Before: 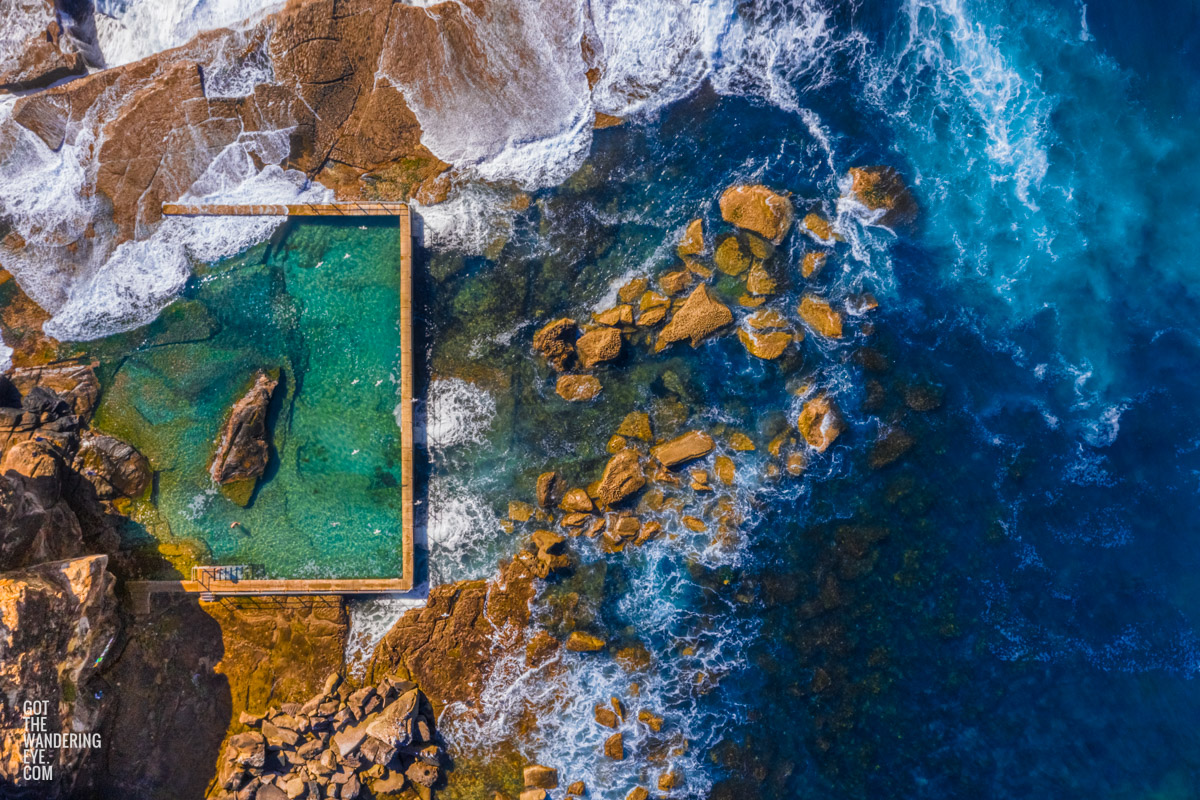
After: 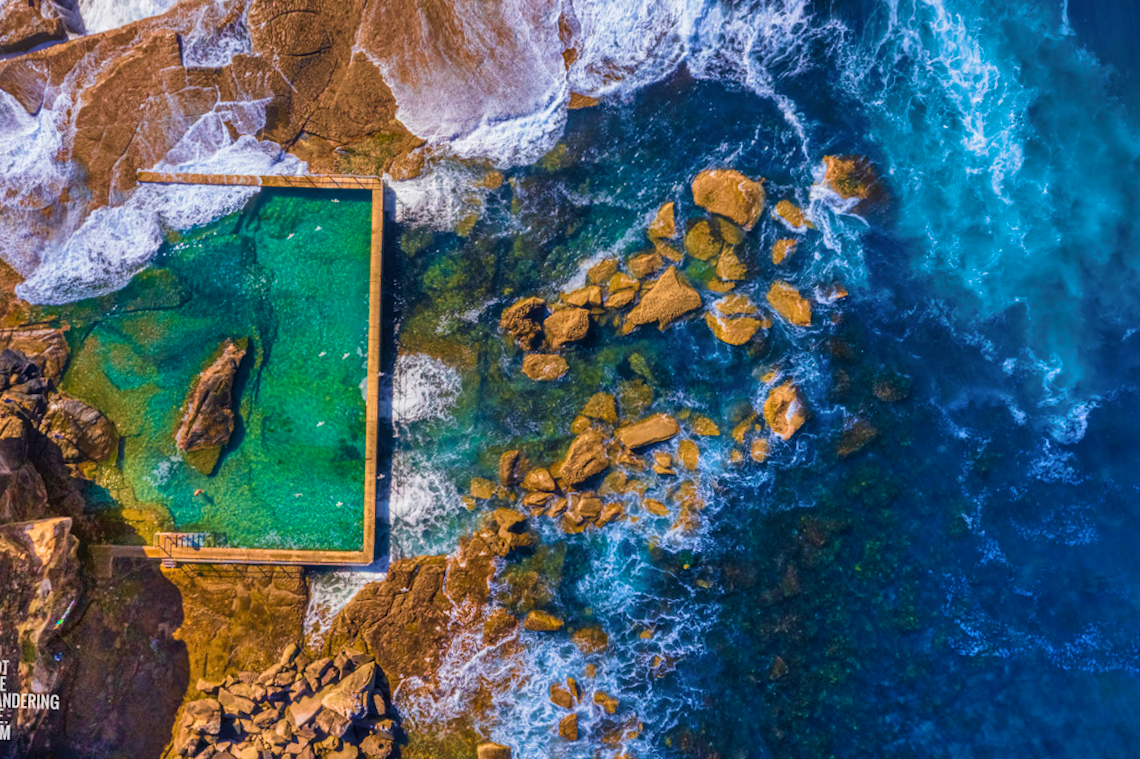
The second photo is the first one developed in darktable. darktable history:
color correction: highlights a* -0.137, highlights b* 0.137
crop and rotate: angle -1.69°
shadows and highlights: soften with gaussian
rotate and perspective: rotation 0.192°, lens shift (horizontal) -0.015, crop left 0.005, crop right 0.996, crop top 0.006, crop bottom 0.99
velvia: strength 74%
